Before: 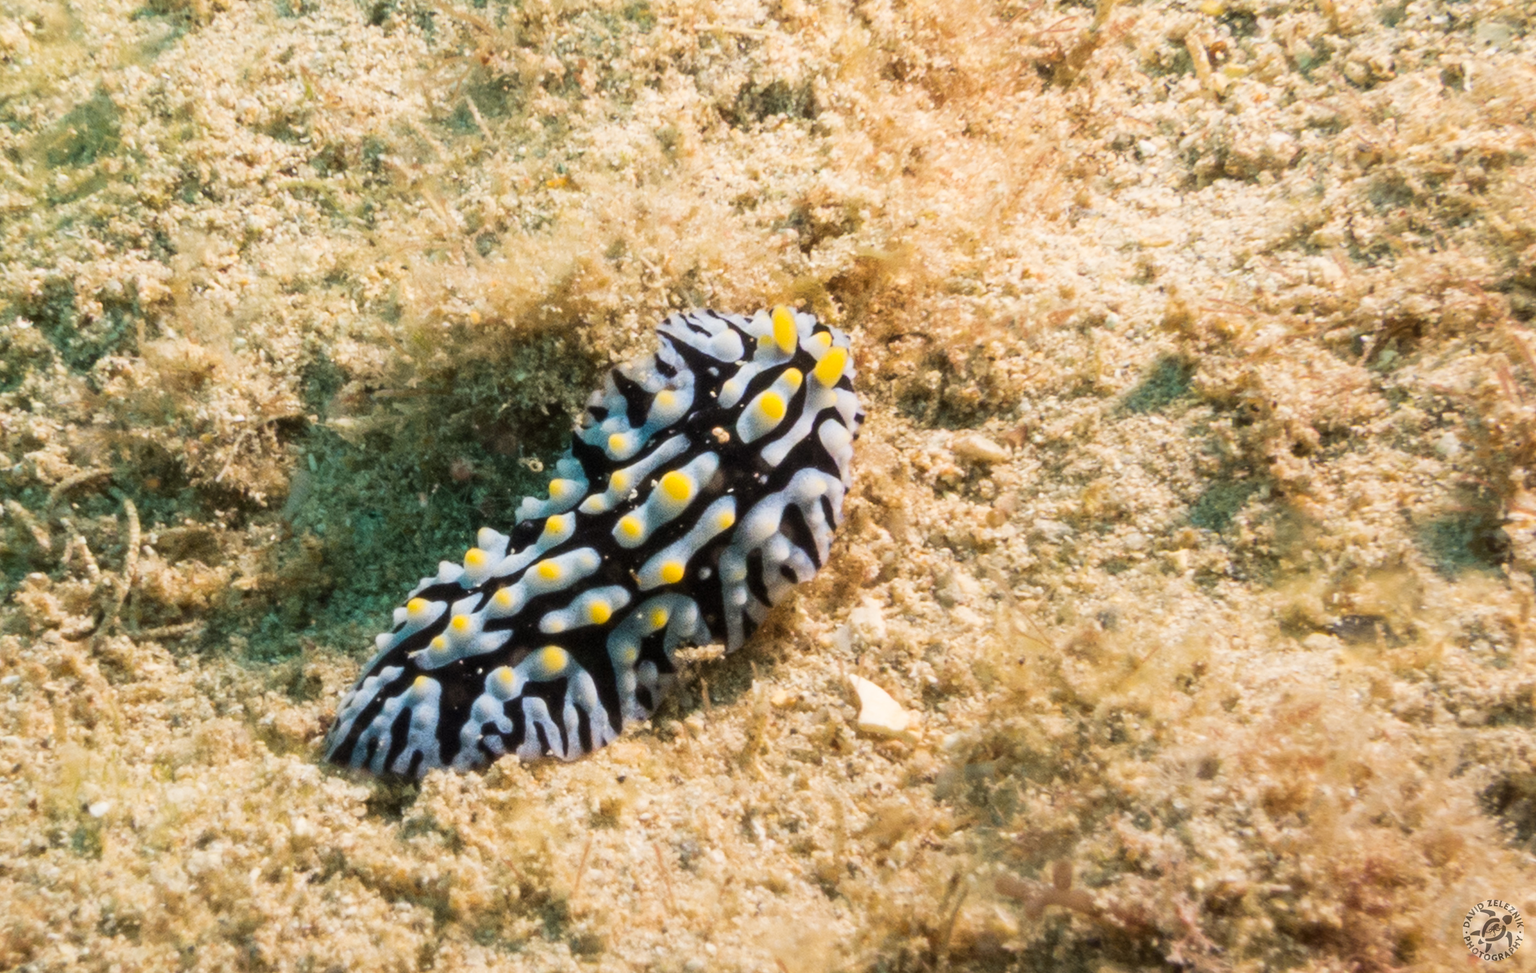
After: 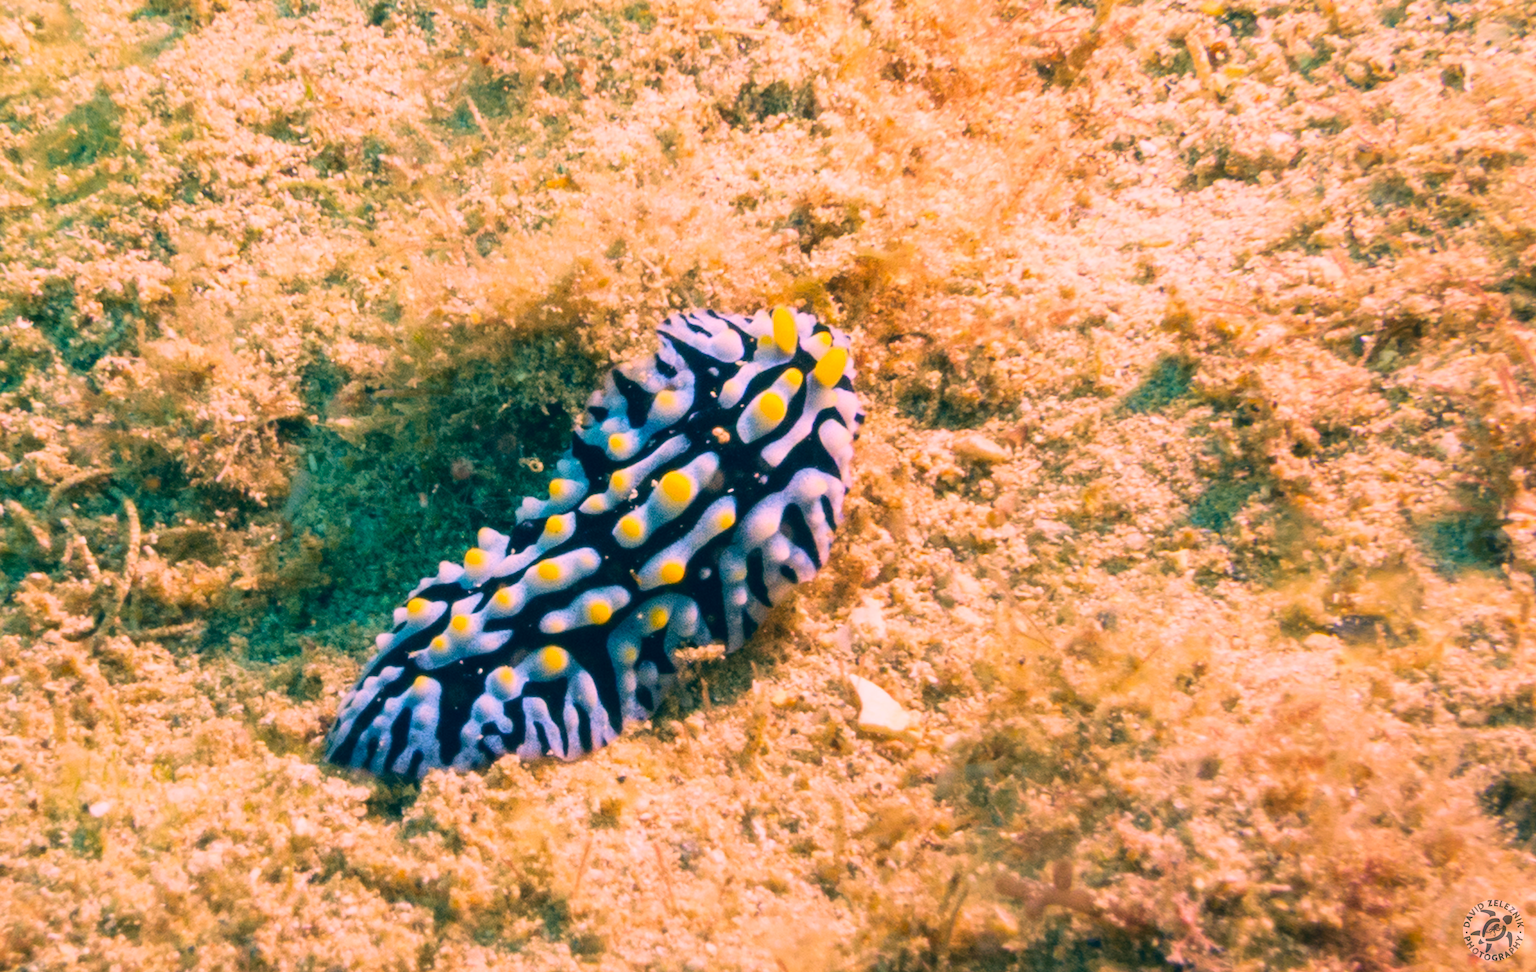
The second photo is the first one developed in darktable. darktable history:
color correction: highlights a* 16.54, highlights b* 0.25, shadows a* -15.37, shadows b* -14.79, saturation 1.49
velvia: on, module defaults
